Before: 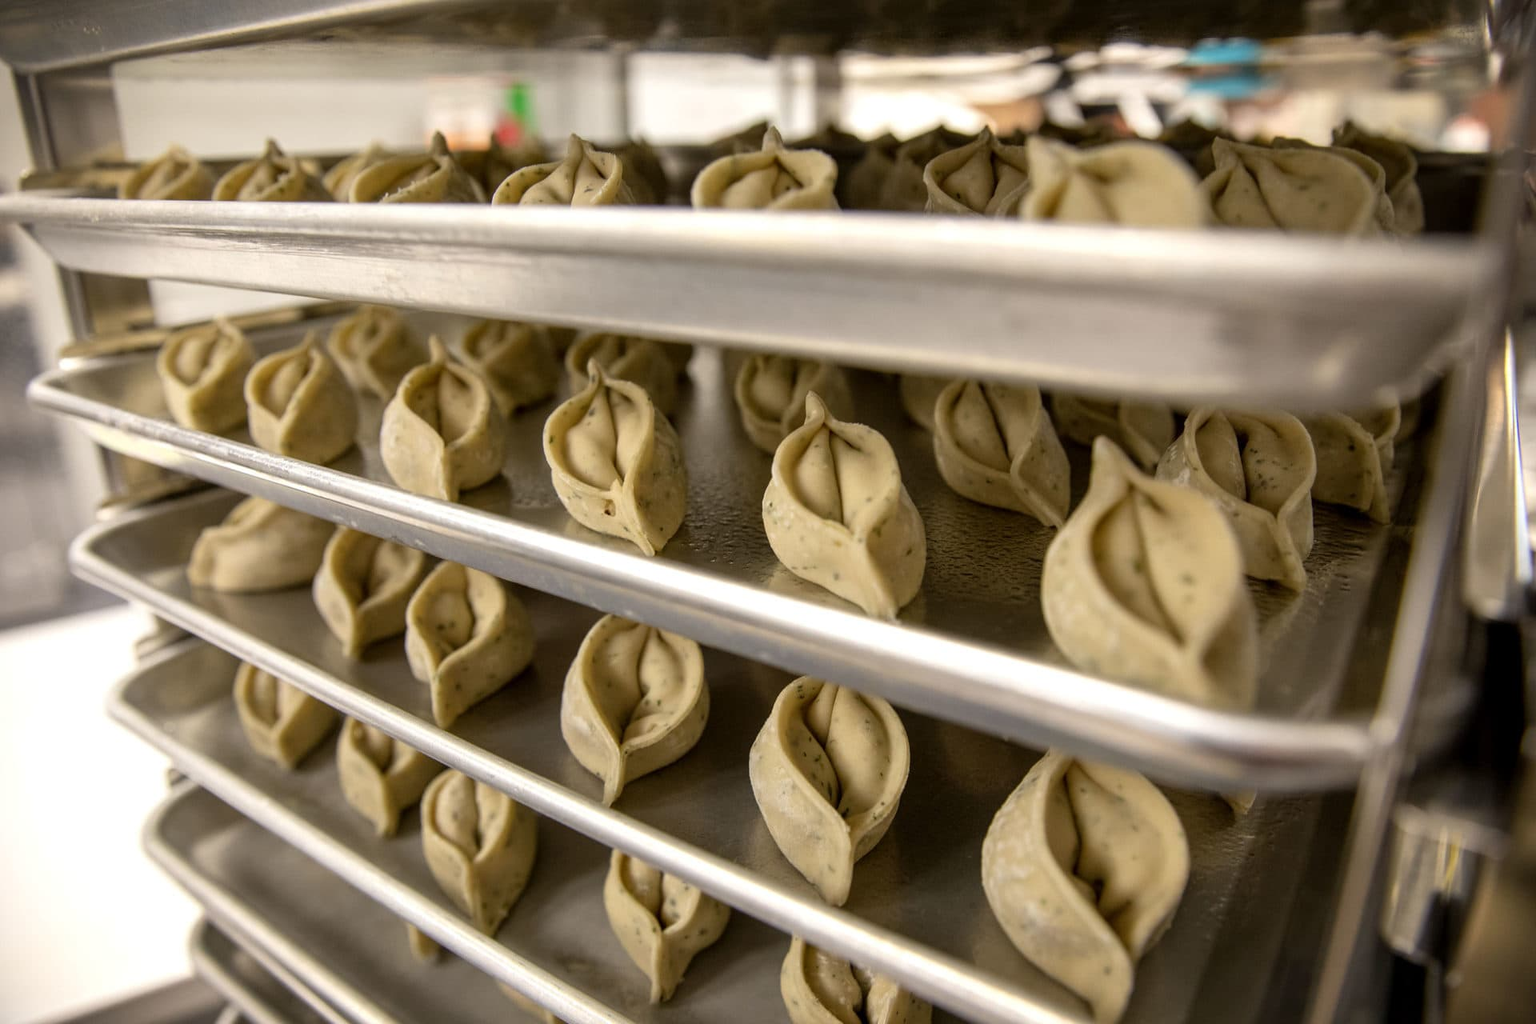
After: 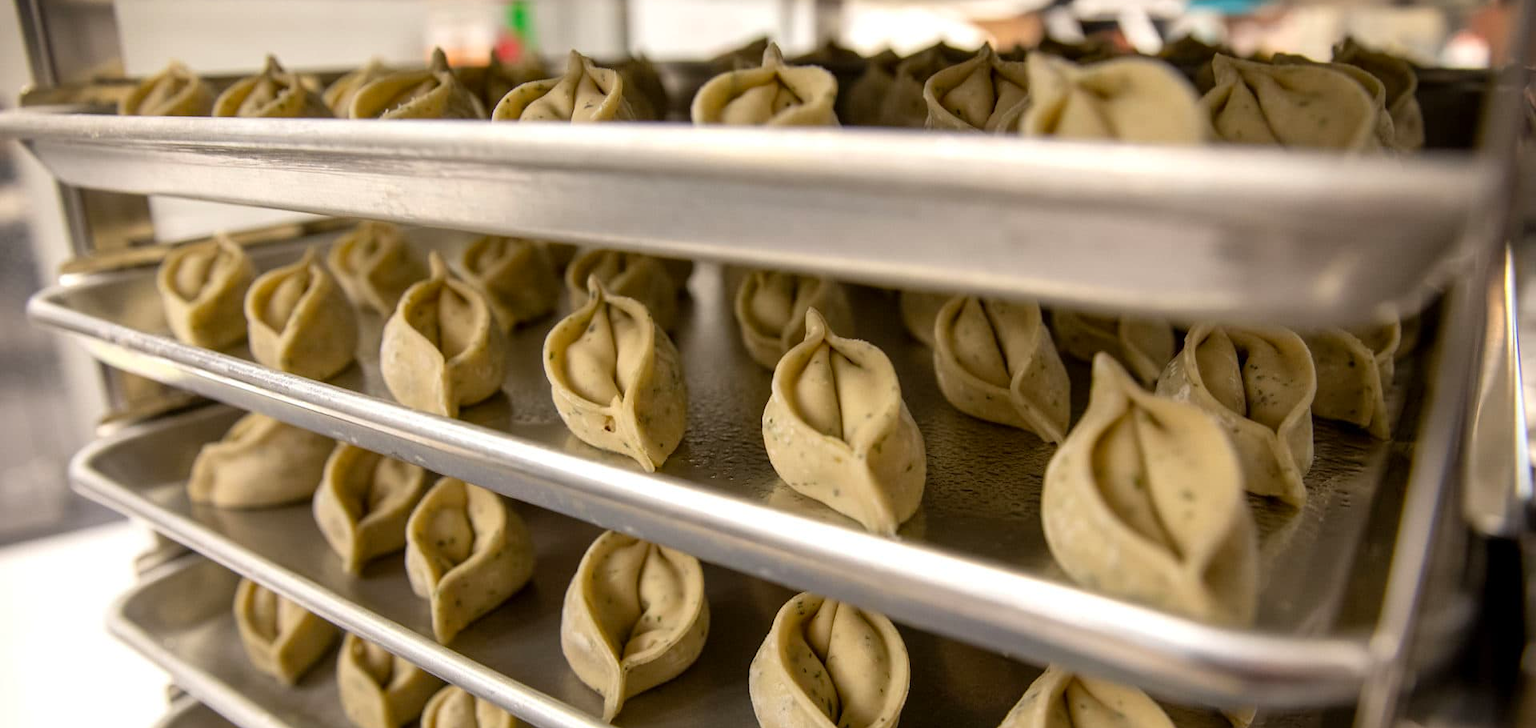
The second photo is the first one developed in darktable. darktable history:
crop and rotate: top 8.273%, bottom 20.496%
